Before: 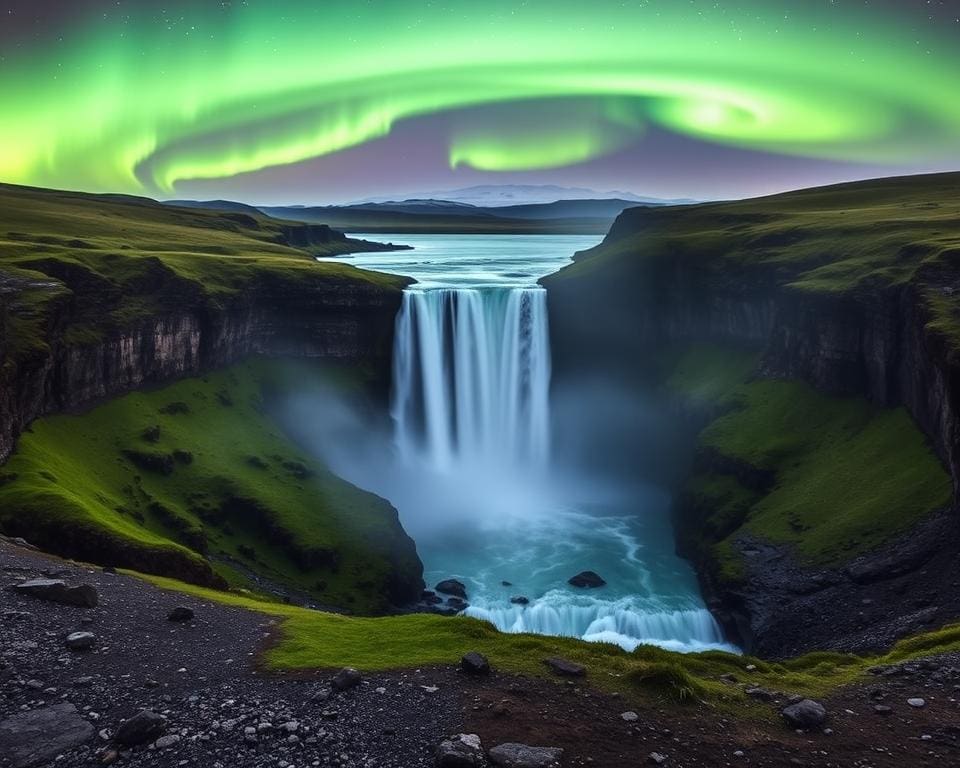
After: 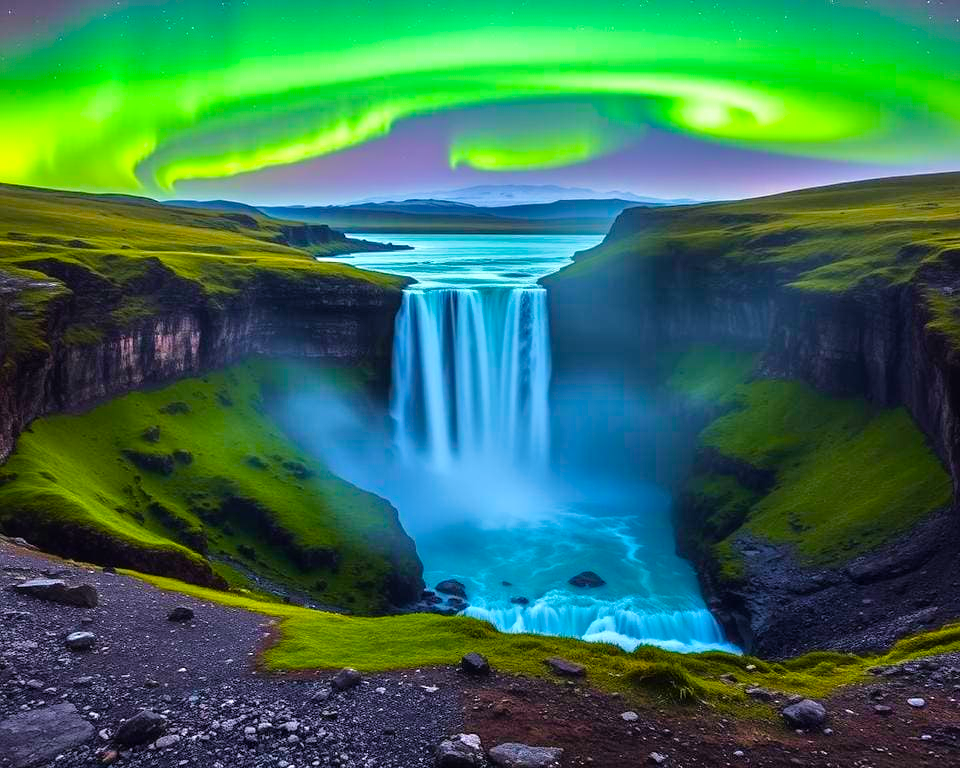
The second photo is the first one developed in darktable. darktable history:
color balance rgb: linear chroma grading › global chroma 15.44%, perceptual saturation grading › global saturation 48.952%
velvia: on, module defaults
tone equalizer: -7 EV 0.142 EV, -6 EV 0.638 EV, -5 EV 1.11 EV, -4 EV 1.32 EV, -3 EV 1.15 EV, -2 EV 0.6 EV, -1 EV 0.152 EV, mask exposure compensation -0.488 EV
